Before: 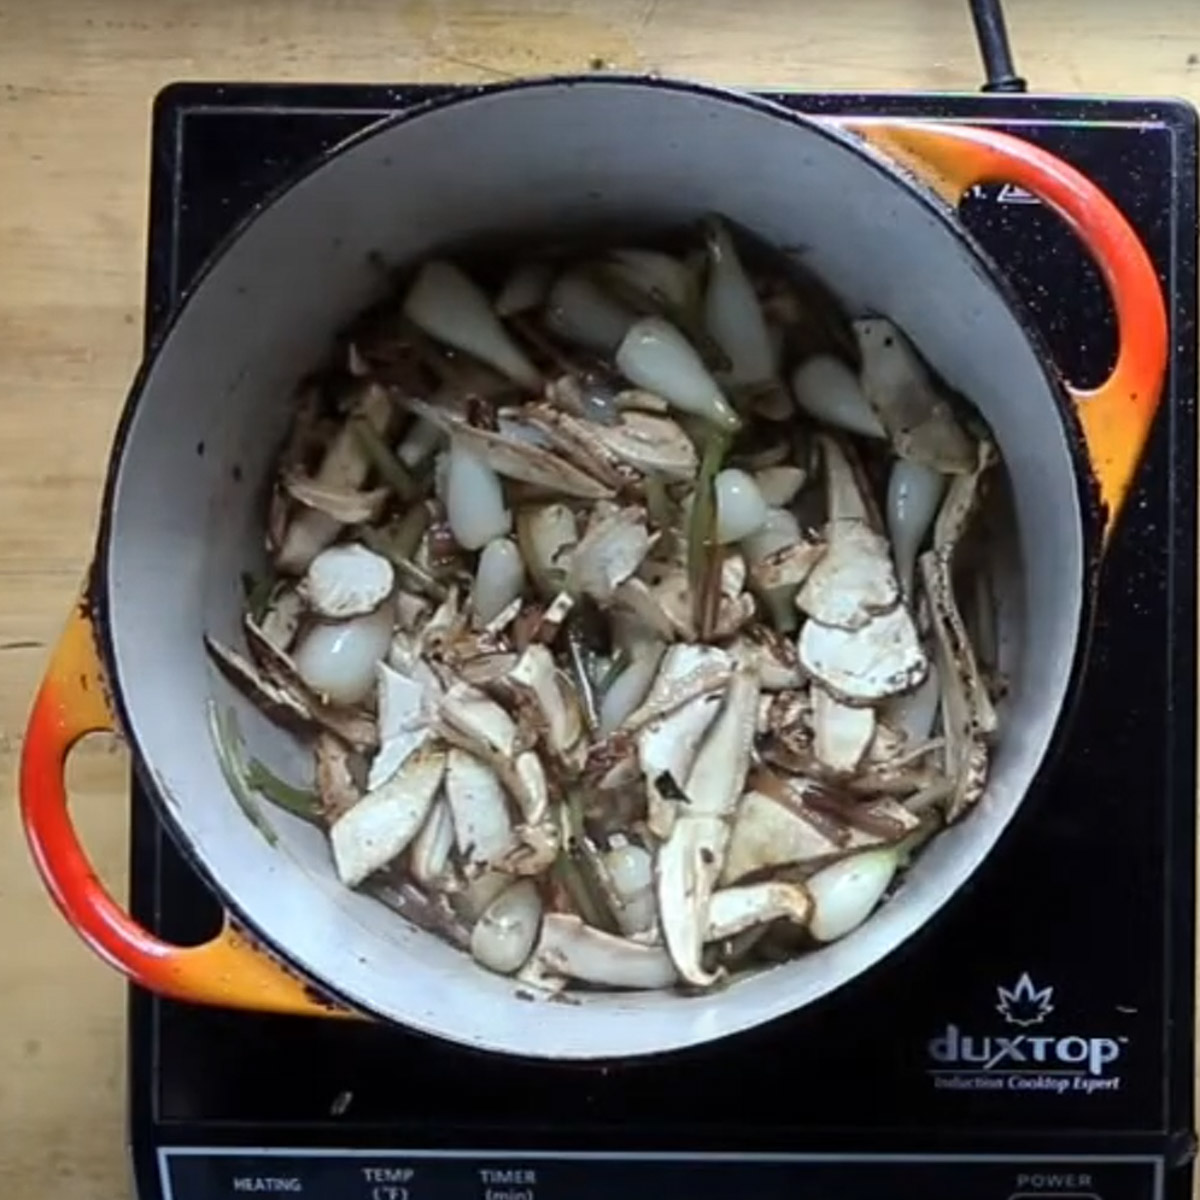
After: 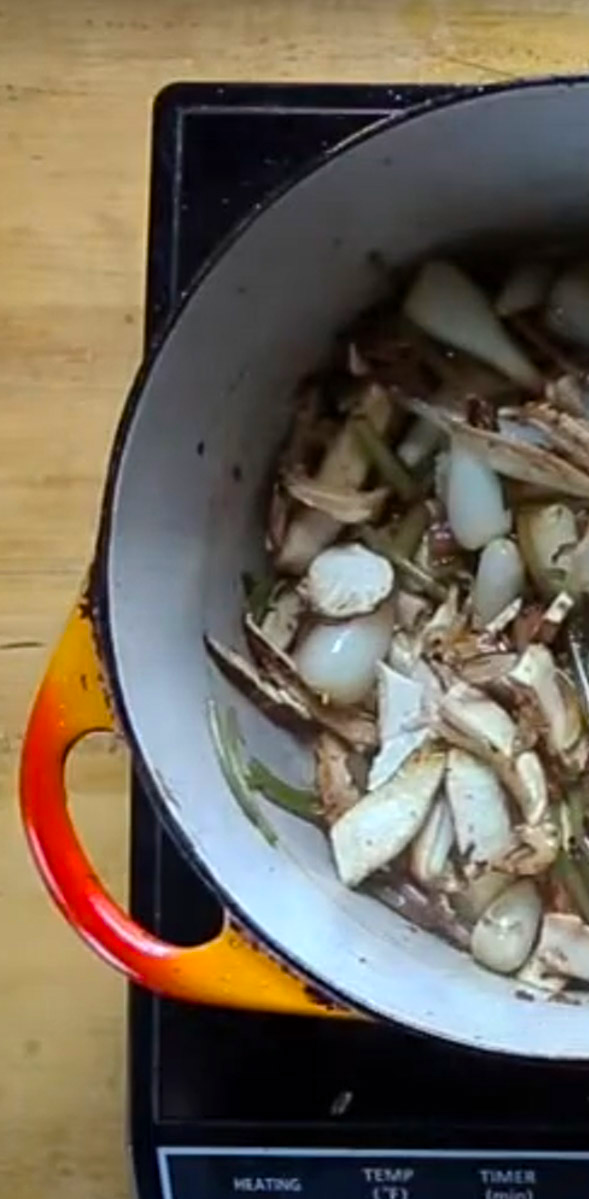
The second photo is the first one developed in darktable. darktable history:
crop and rotate: left 0%, top 0%, right 50.845%
color balance rgb: perceptual saturation grading › global saturation 30%, global vibrance 20%
